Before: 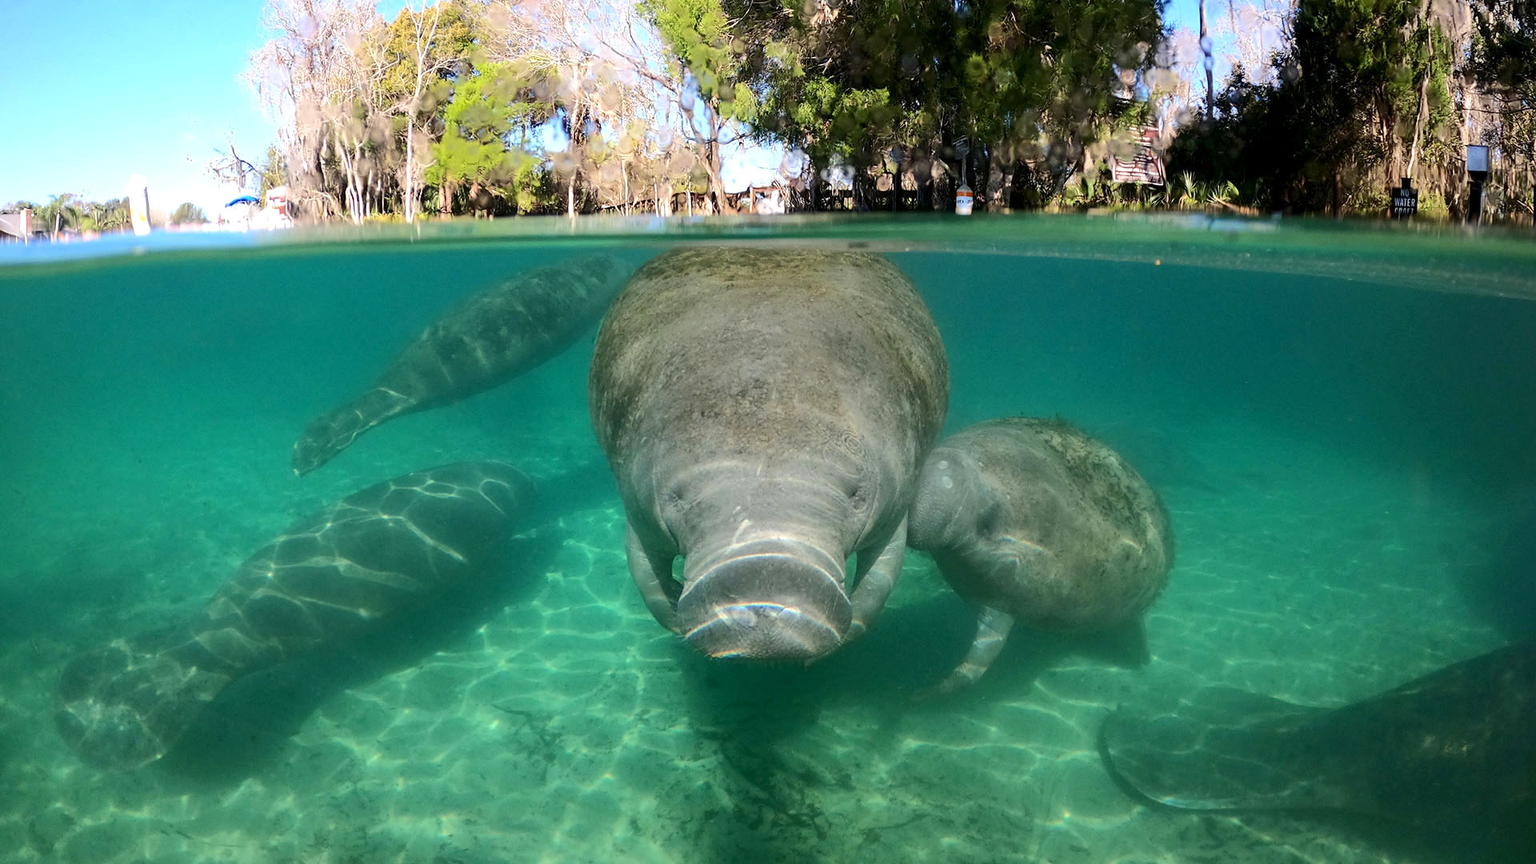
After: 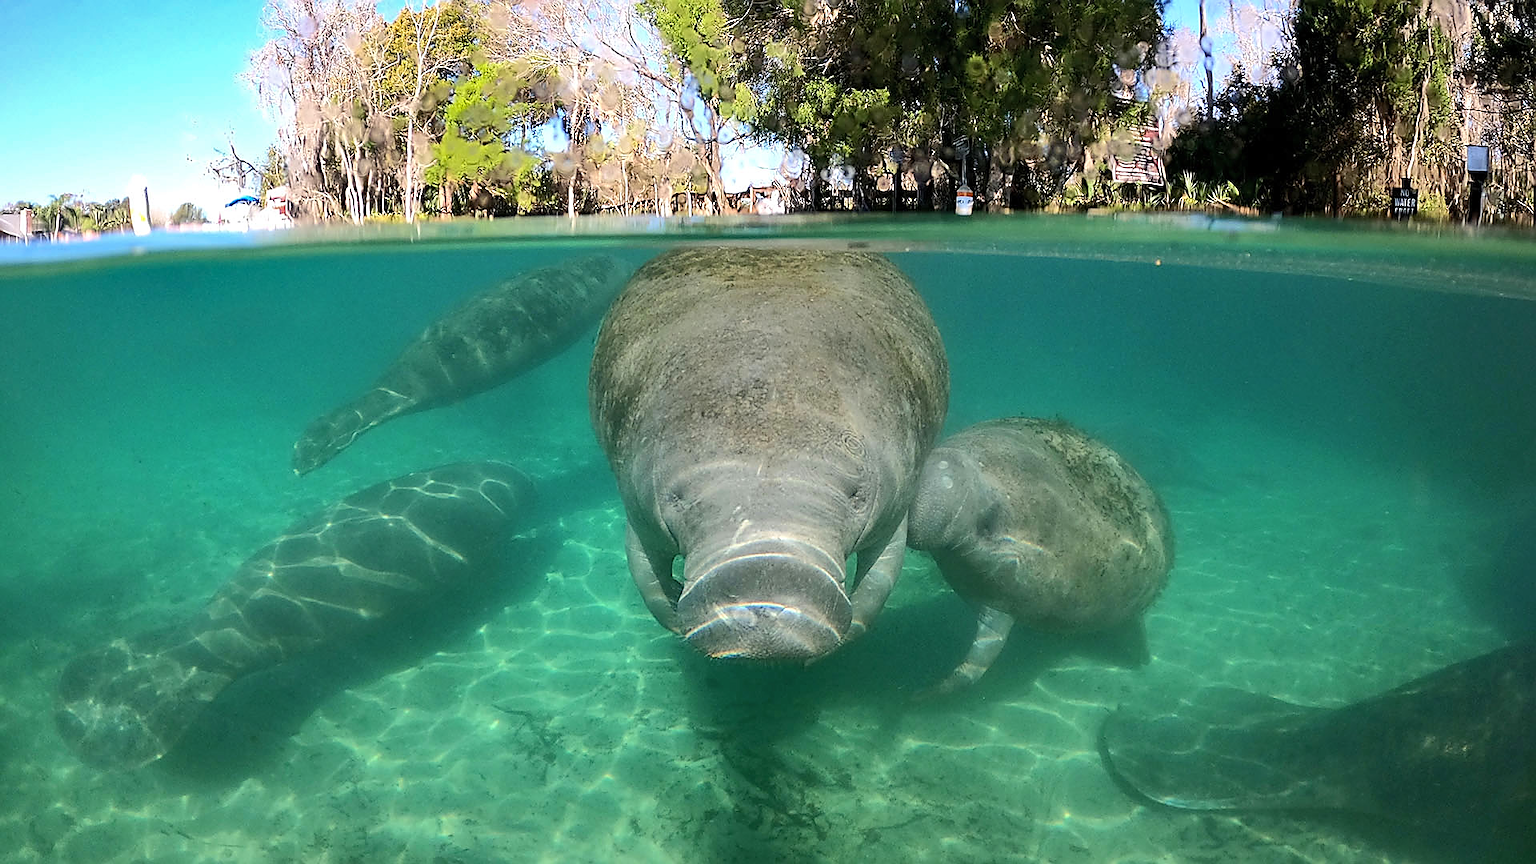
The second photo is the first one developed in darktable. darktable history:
contrast brightness saturation: contrast 0.05, brightness 0.06, saturation 0.01
shadows and highlights: shadows 22.7, highlights -48.71, soften with gaussian
sharpen: radius 1.4, amount 1.25, threshold 0.7
